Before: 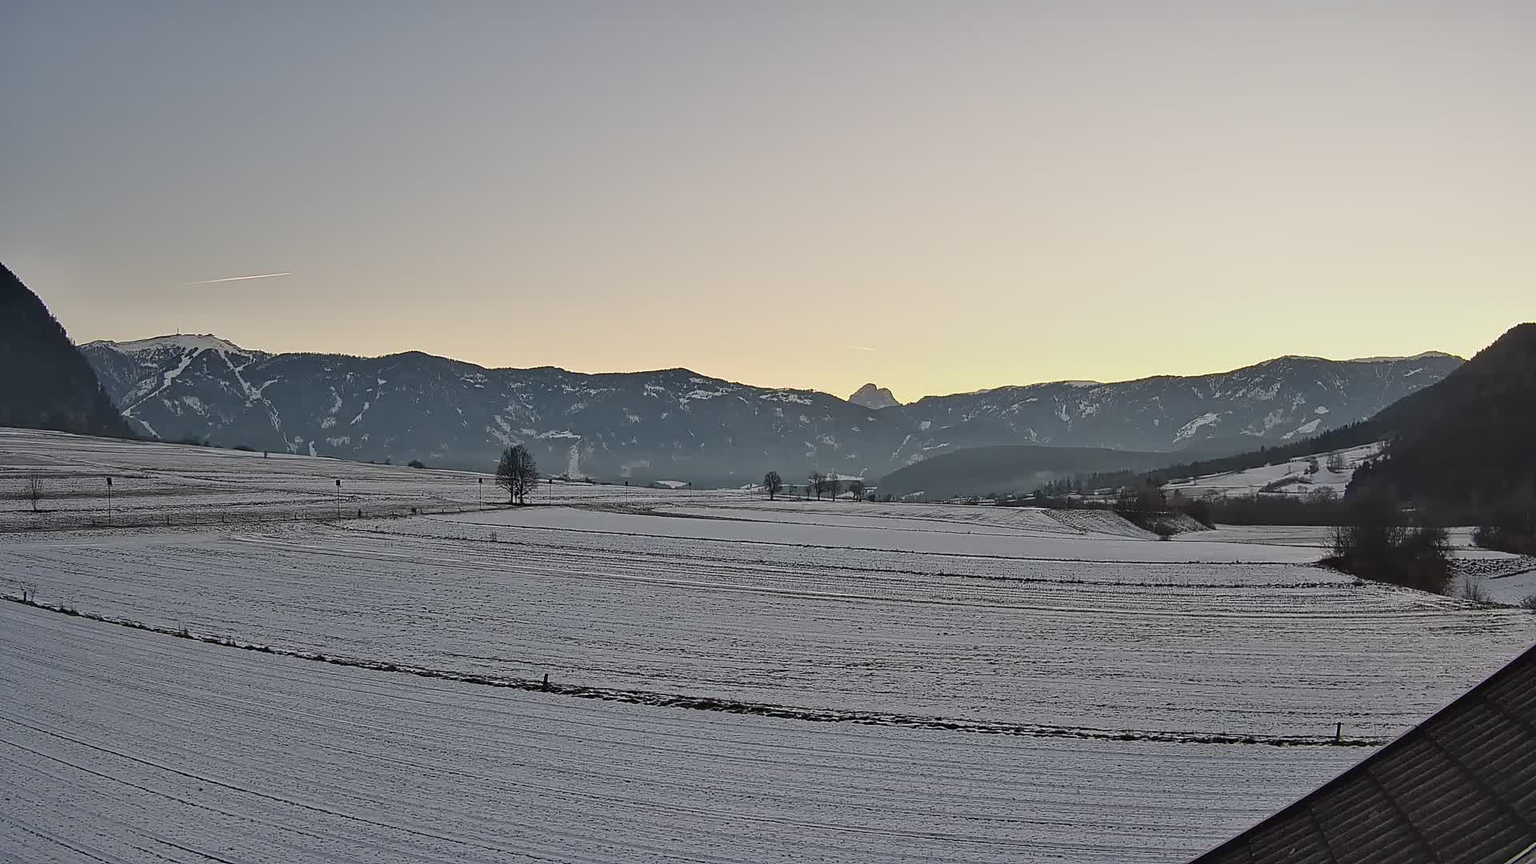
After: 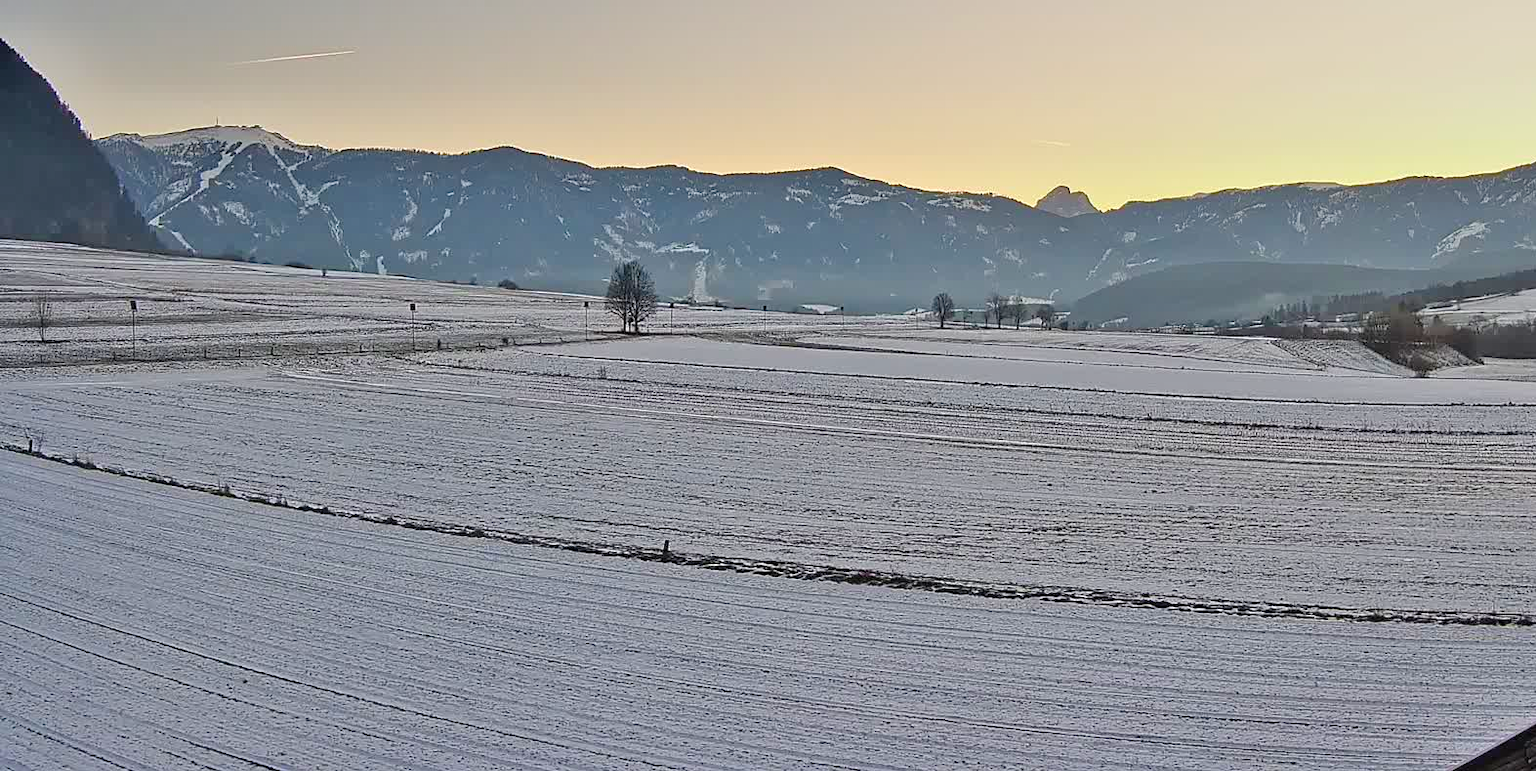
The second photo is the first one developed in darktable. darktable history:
crop: top 26.839%, right 18.031%
contrast brightness saturation: brightness -0.025, saturation 0.349
tone equalizer: -7 EV 0.142 EV, -6 EV 0.613 EV, -5 EV 1.16 EV, -4 EV 1.31 EV, -3 EV 1.16 EV, -2 EV 0.6 EV, -1 EV 0.165 EV, mask exposure compensation -0.498 EV
